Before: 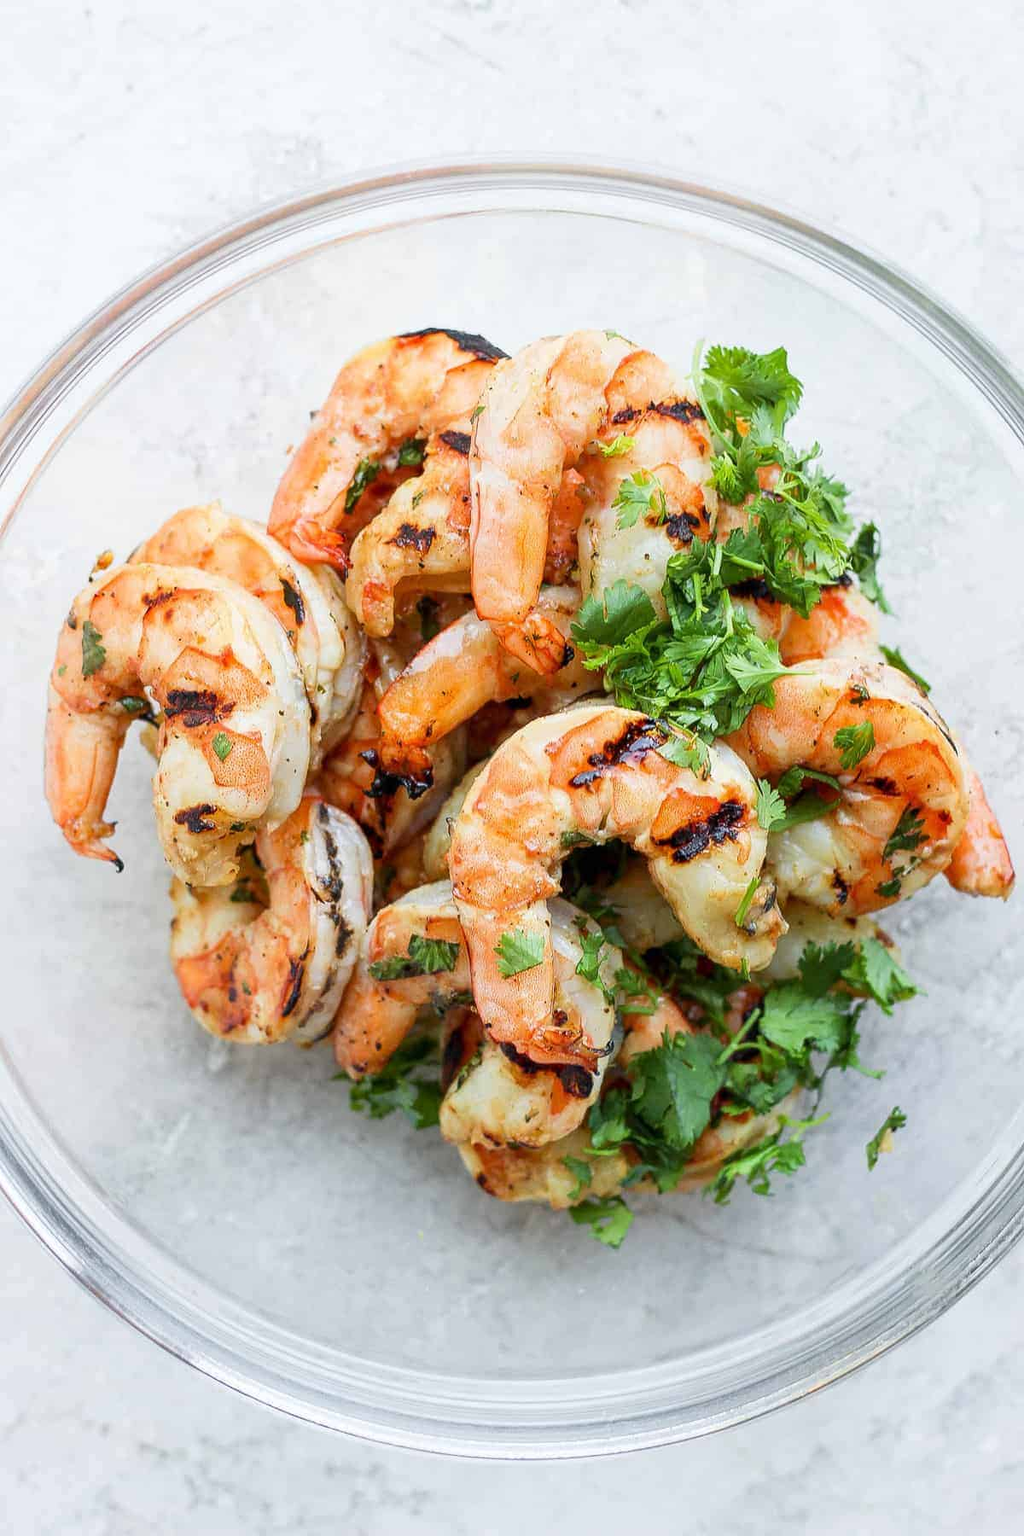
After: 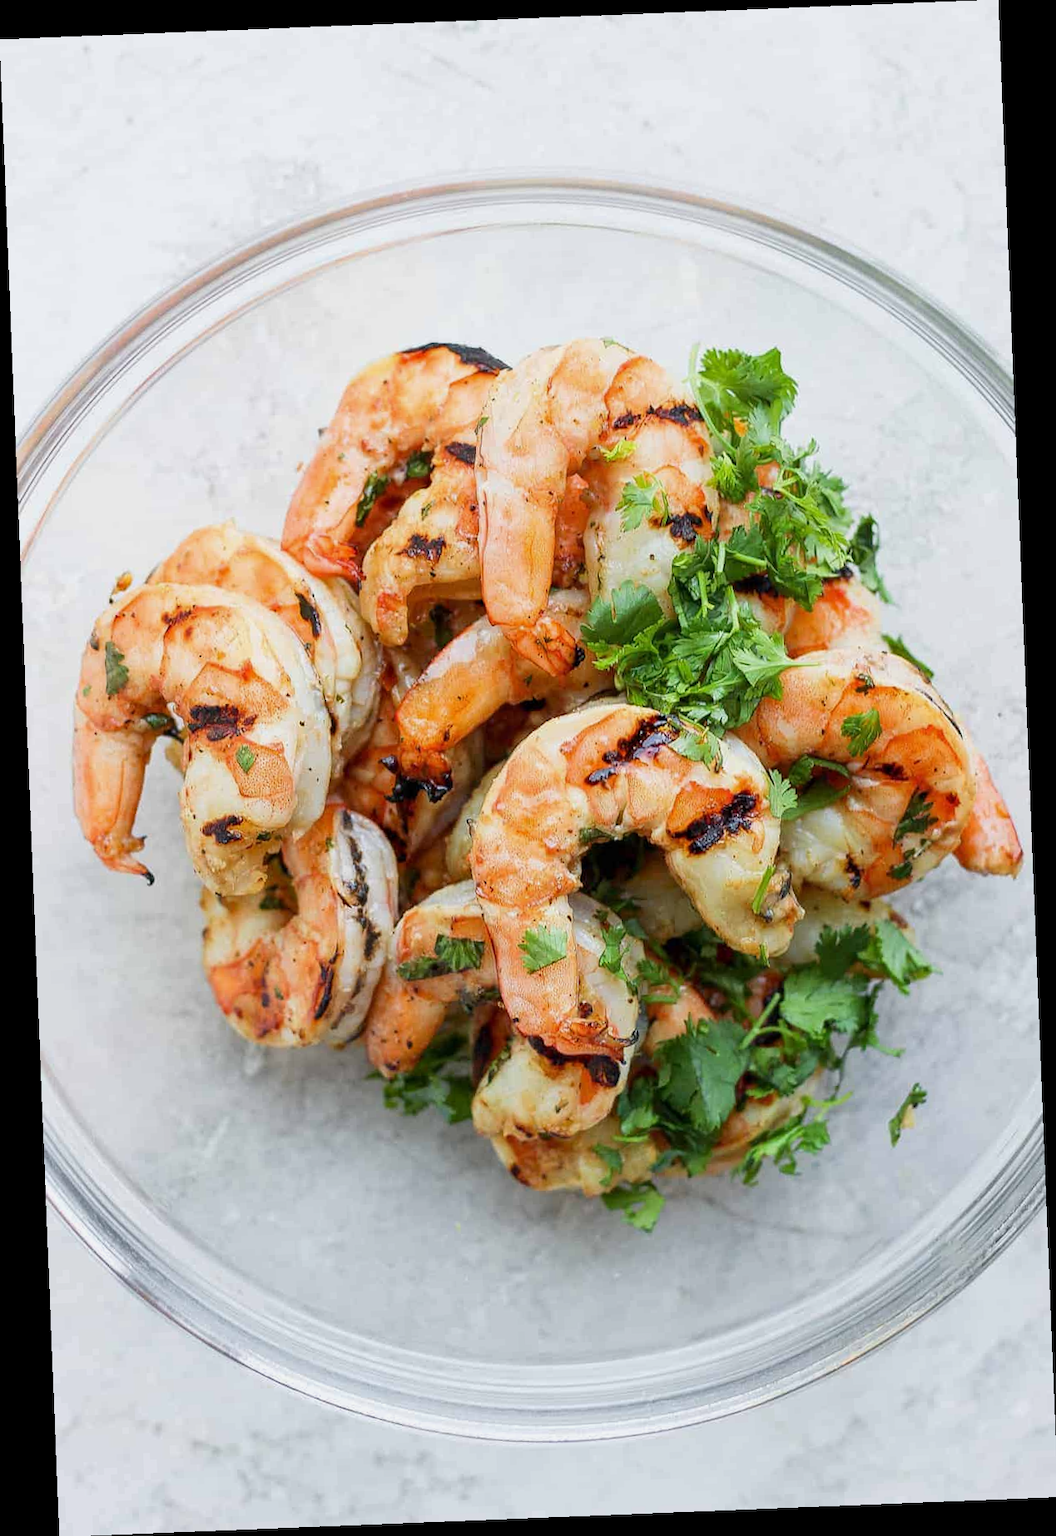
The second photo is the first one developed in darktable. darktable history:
rotate and perspective: rotation -2.29°, automatic cropping off
exposure: exposure -0.151 EV, compensate highlight preservation false
